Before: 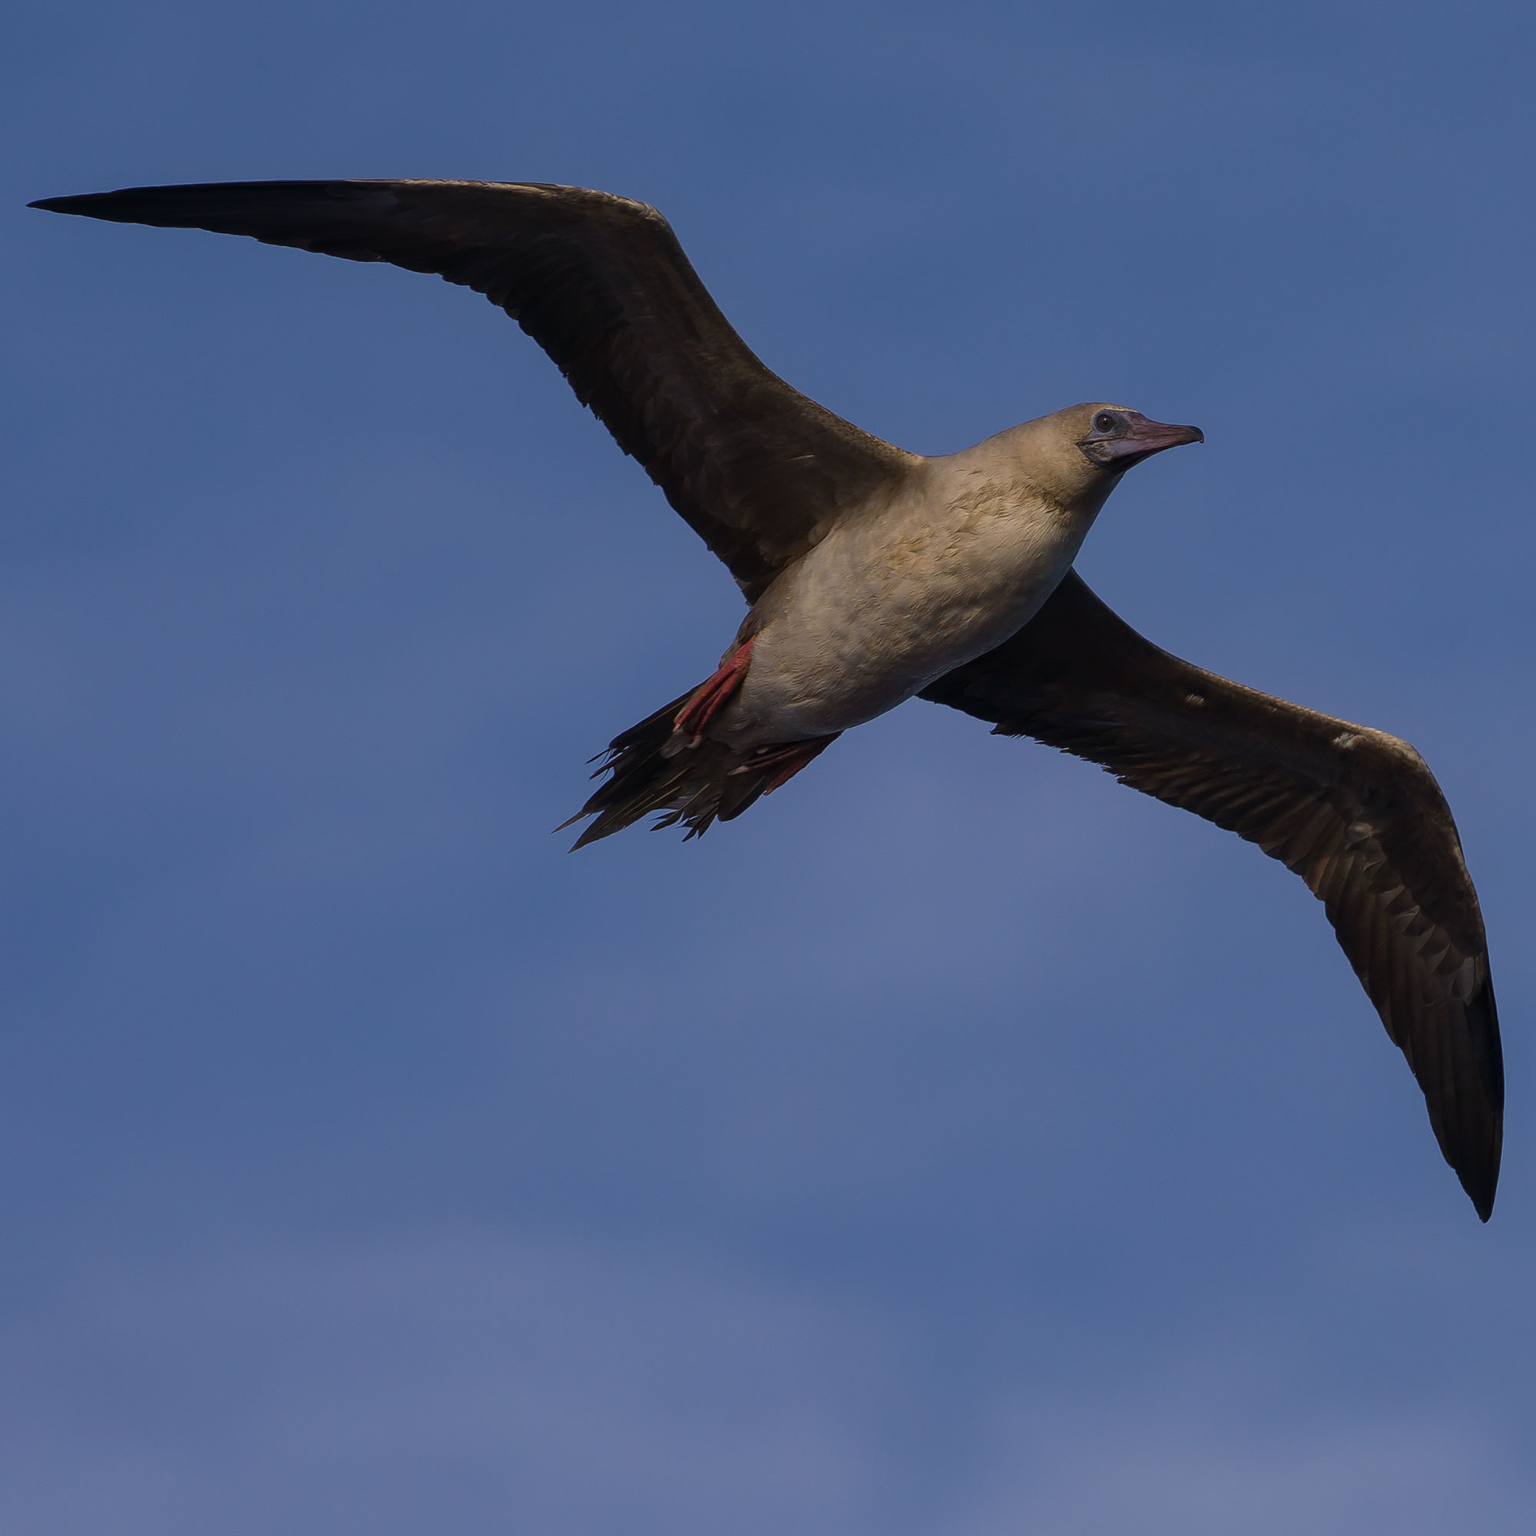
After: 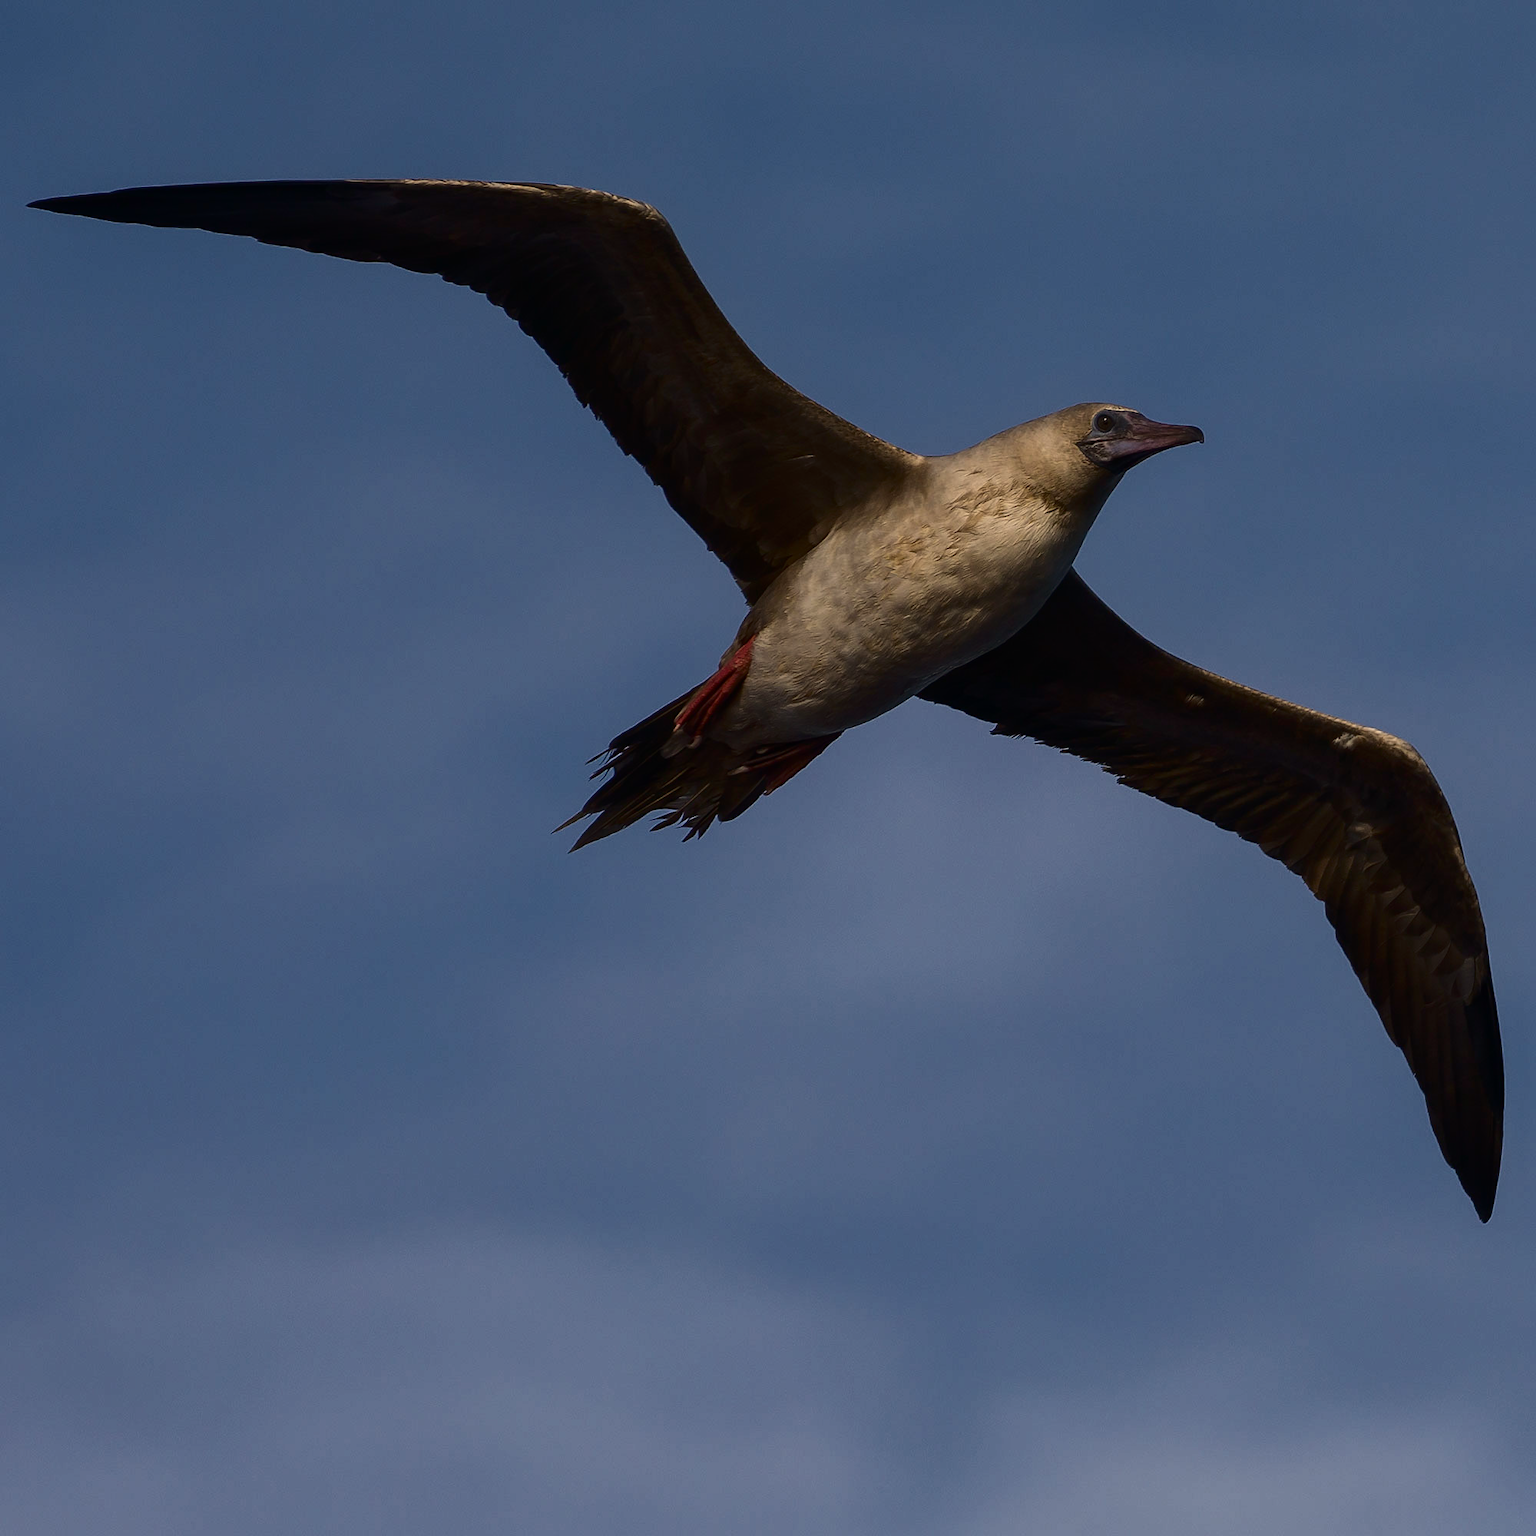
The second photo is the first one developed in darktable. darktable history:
white balance: red 1.029, blue 0.92
contrast brightness saturation: contrast 0.28
